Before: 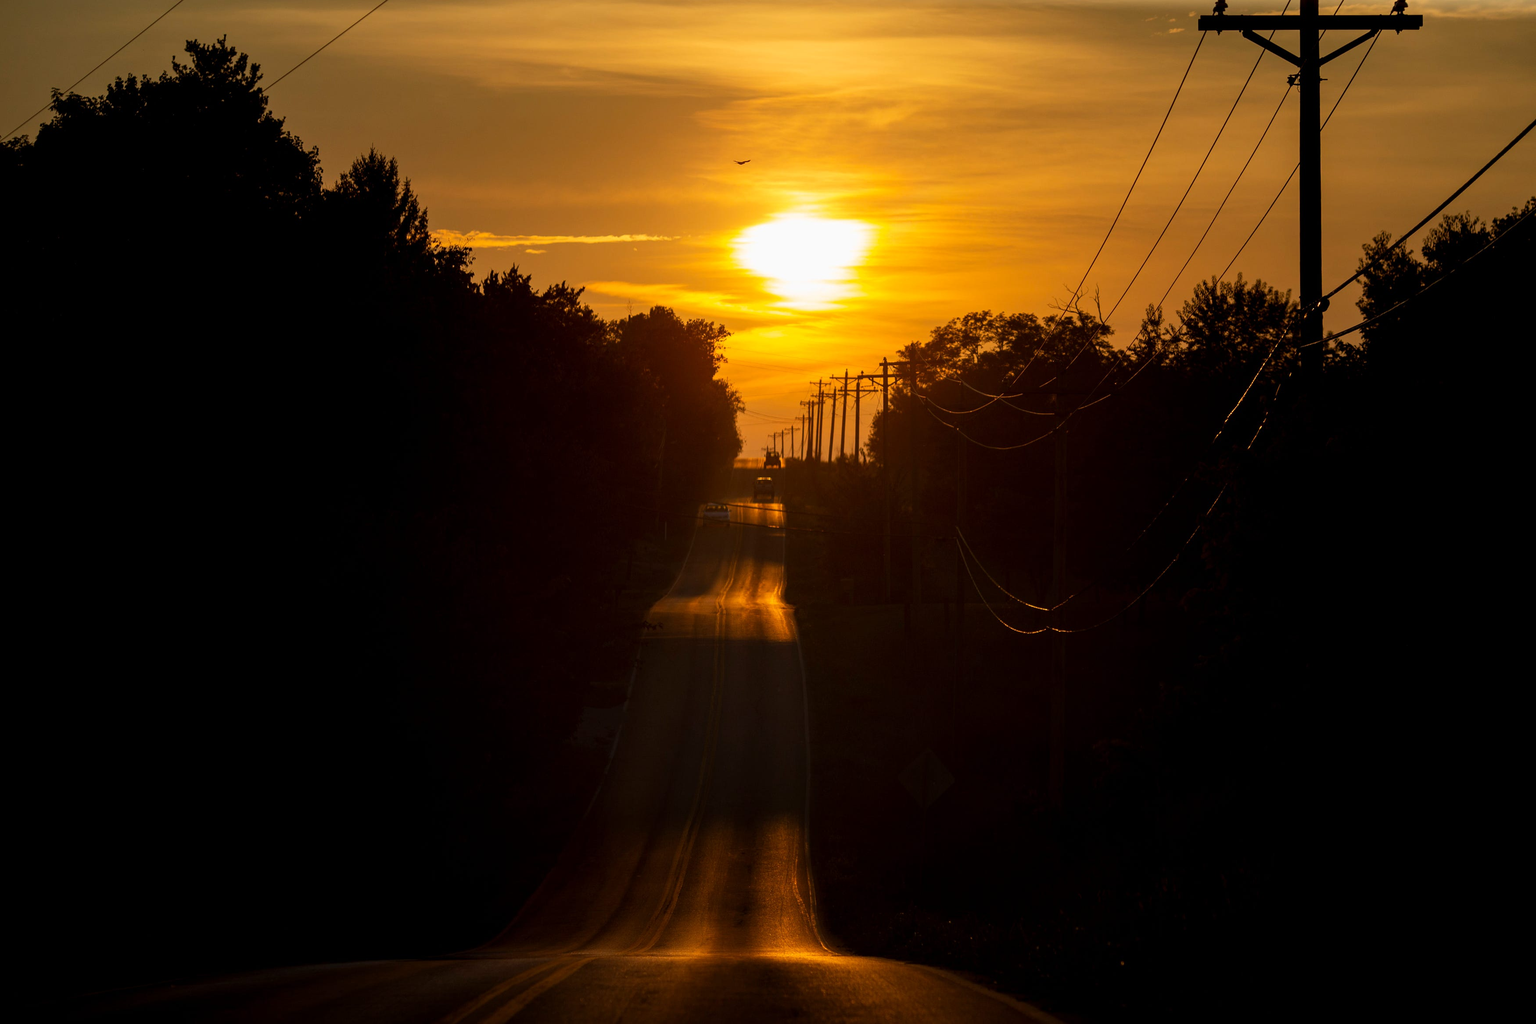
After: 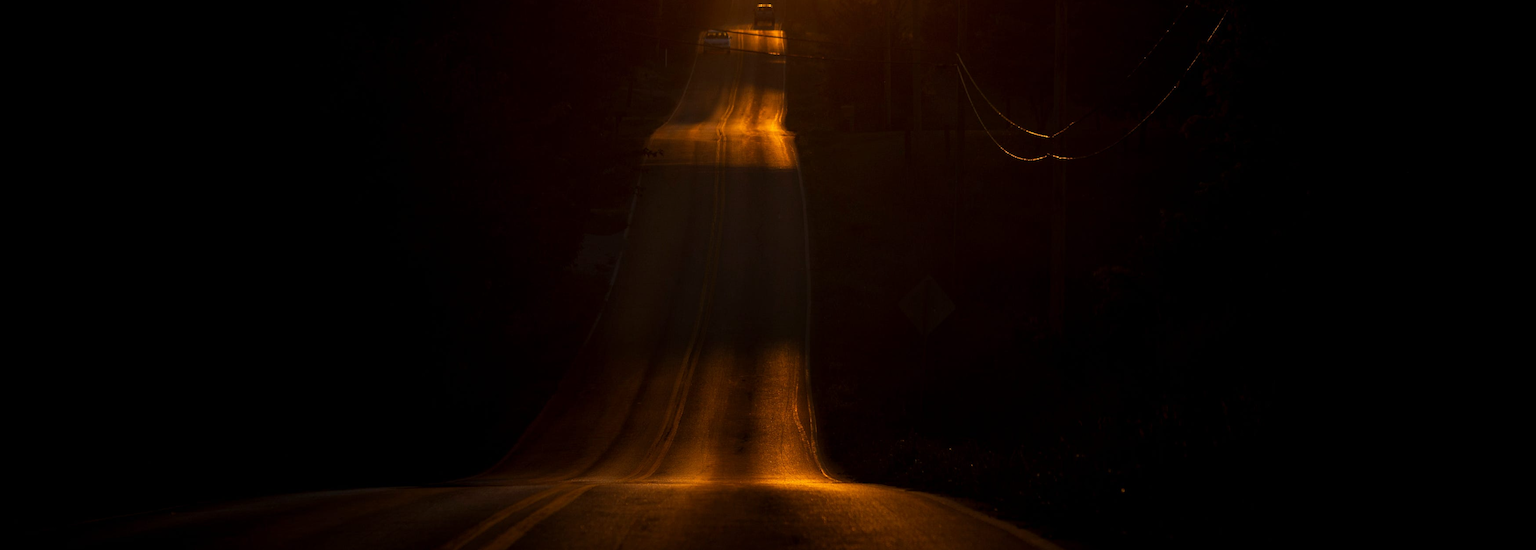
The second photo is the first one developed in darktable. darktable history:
crop and rotate: top 46.237%
tone equalizer: on, module defaults
